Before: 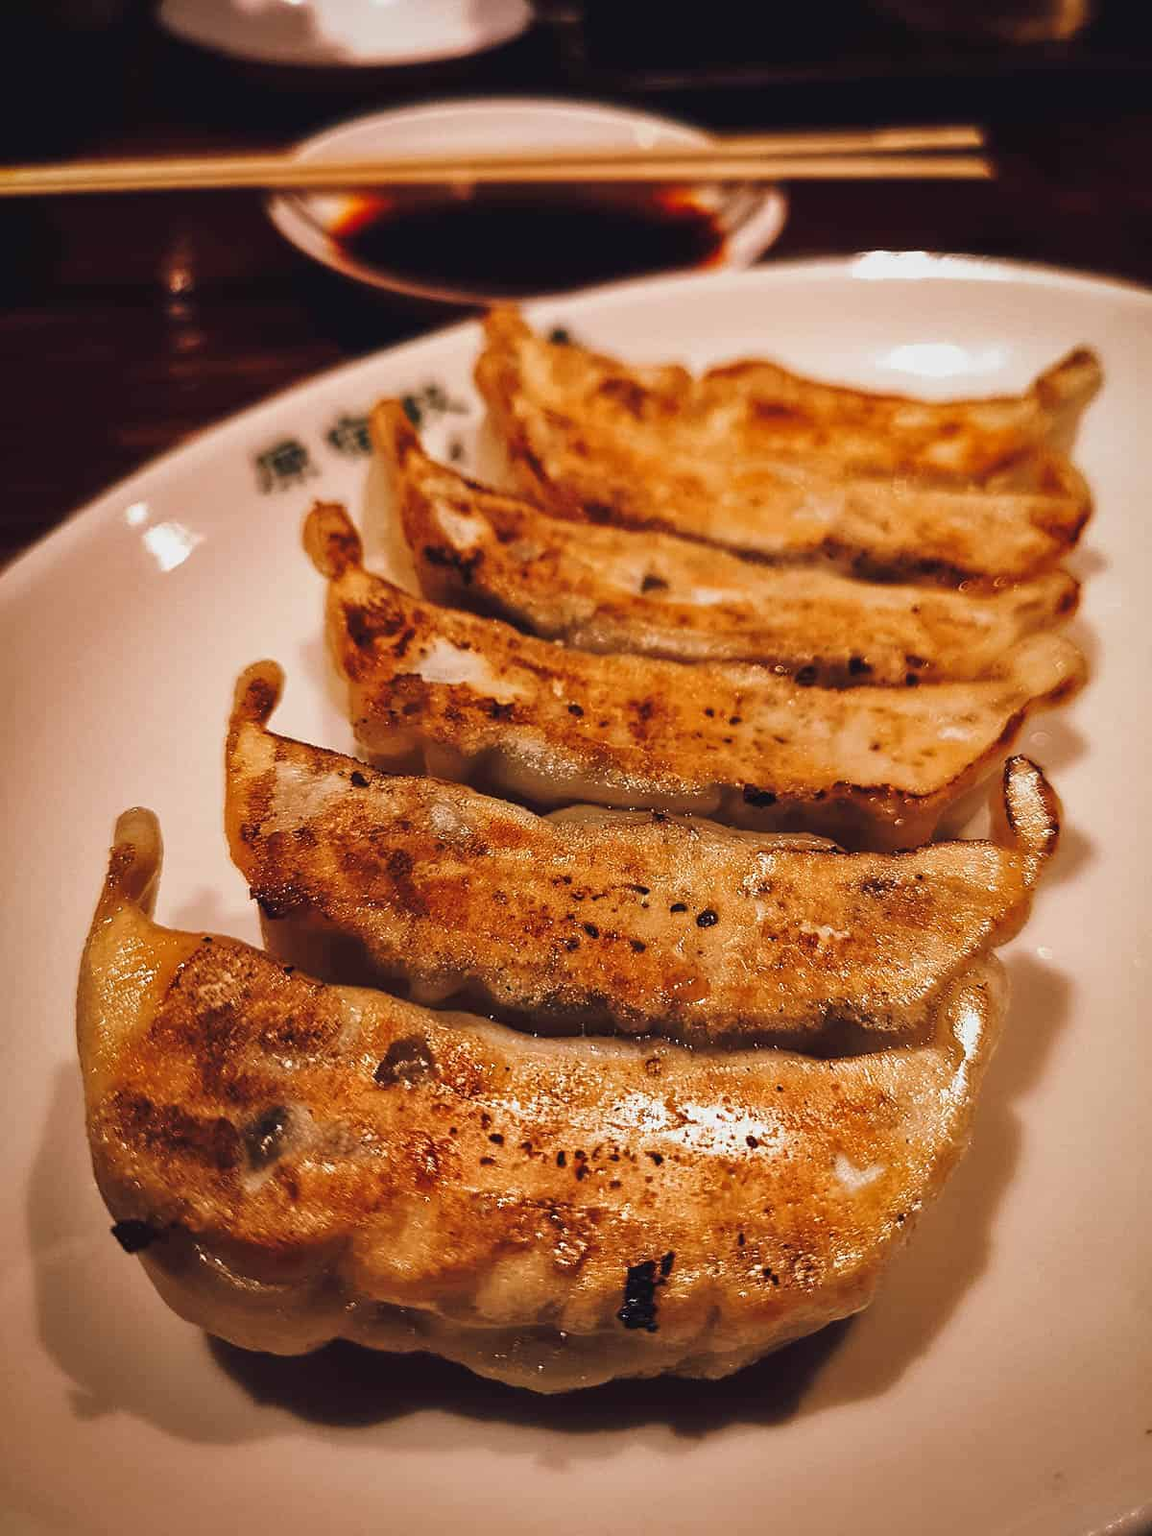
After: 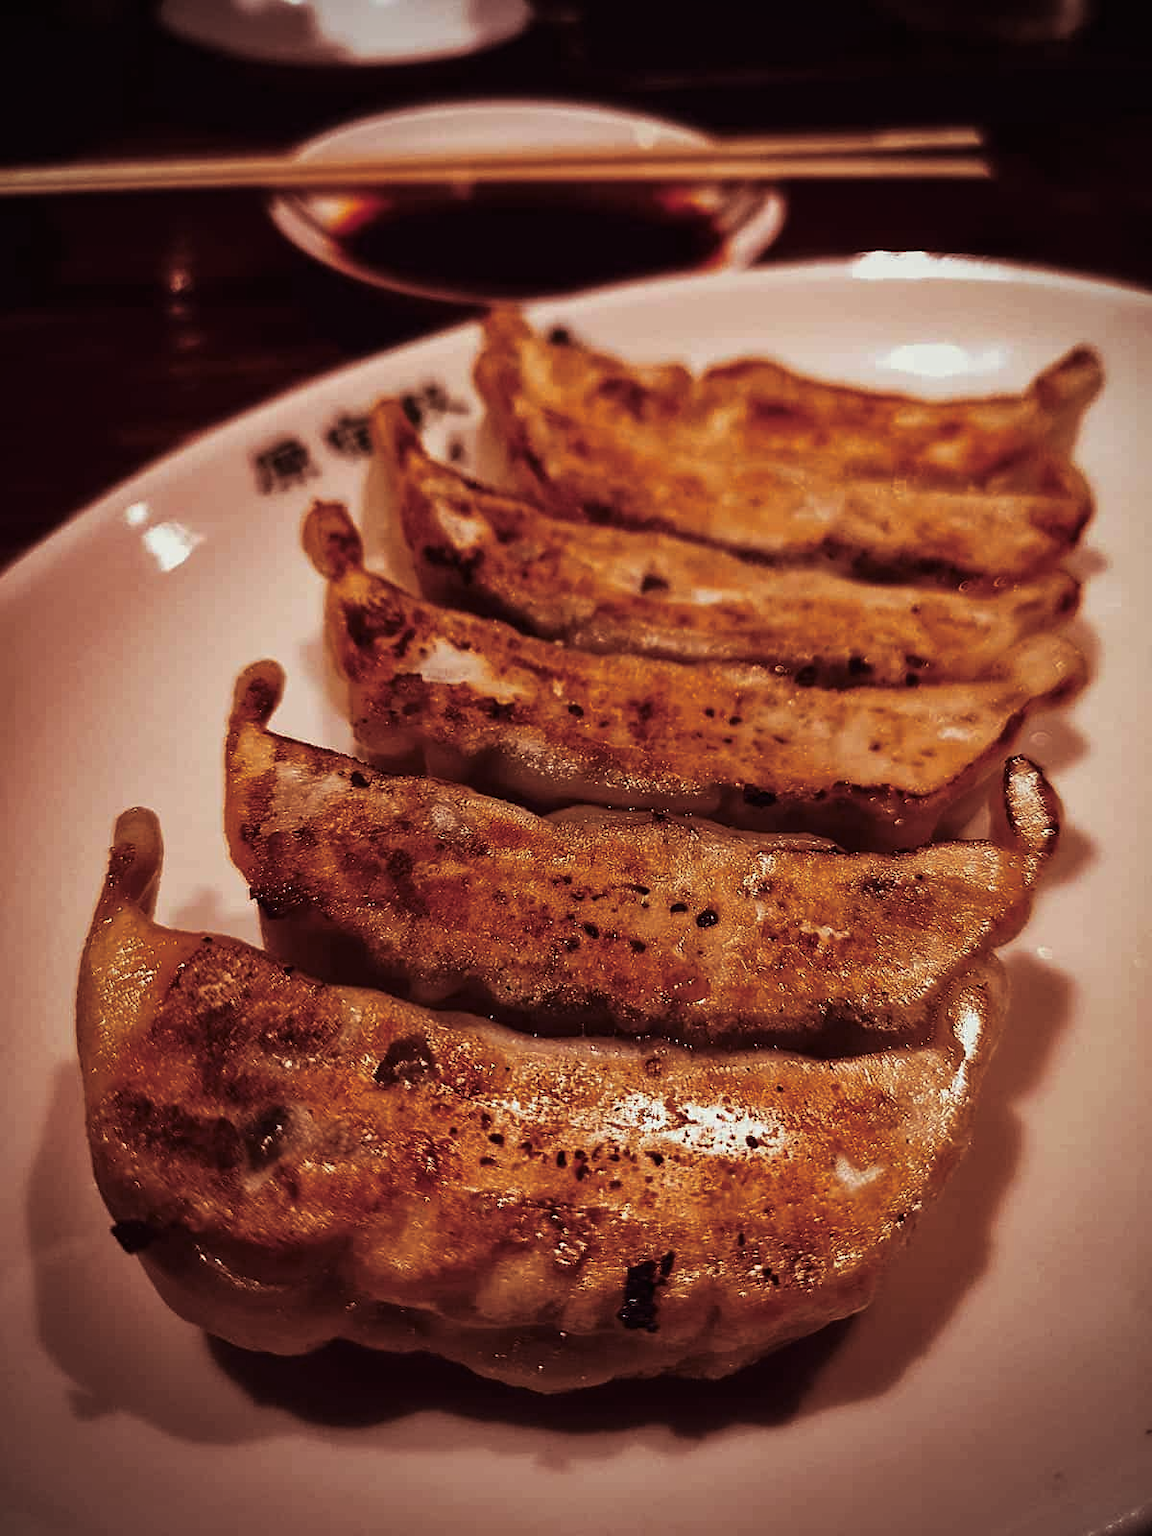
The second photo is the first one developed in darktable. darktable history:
contrast brightness saturation: brightness -0.2, saturation 0.08
vignetting: fall-off radius 60.92%
split-toning: on, module defaults
